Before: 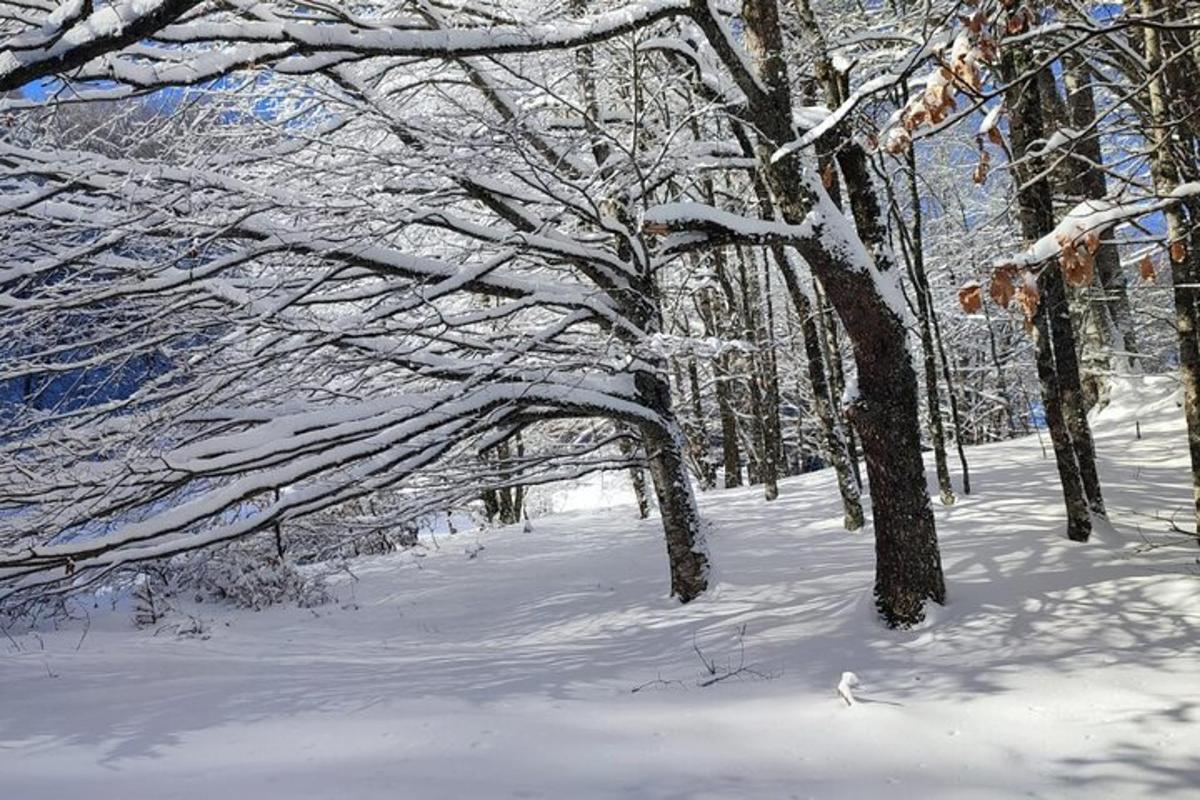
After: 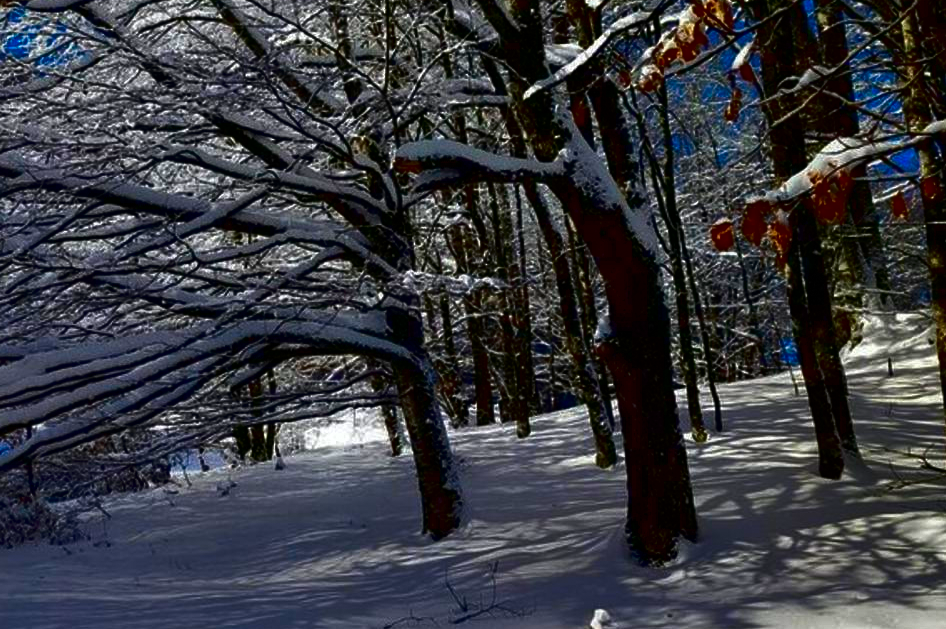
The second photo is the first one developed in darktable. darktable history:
grain: coarseness 0.81 ISO, strength 1.34%, mid-tones bias 0%
crop and rotate: left 20.74%, top 7.912%, right 0.375%, bottom 13.378%
contrast brightness saturation: brightness -1, saturation 1
